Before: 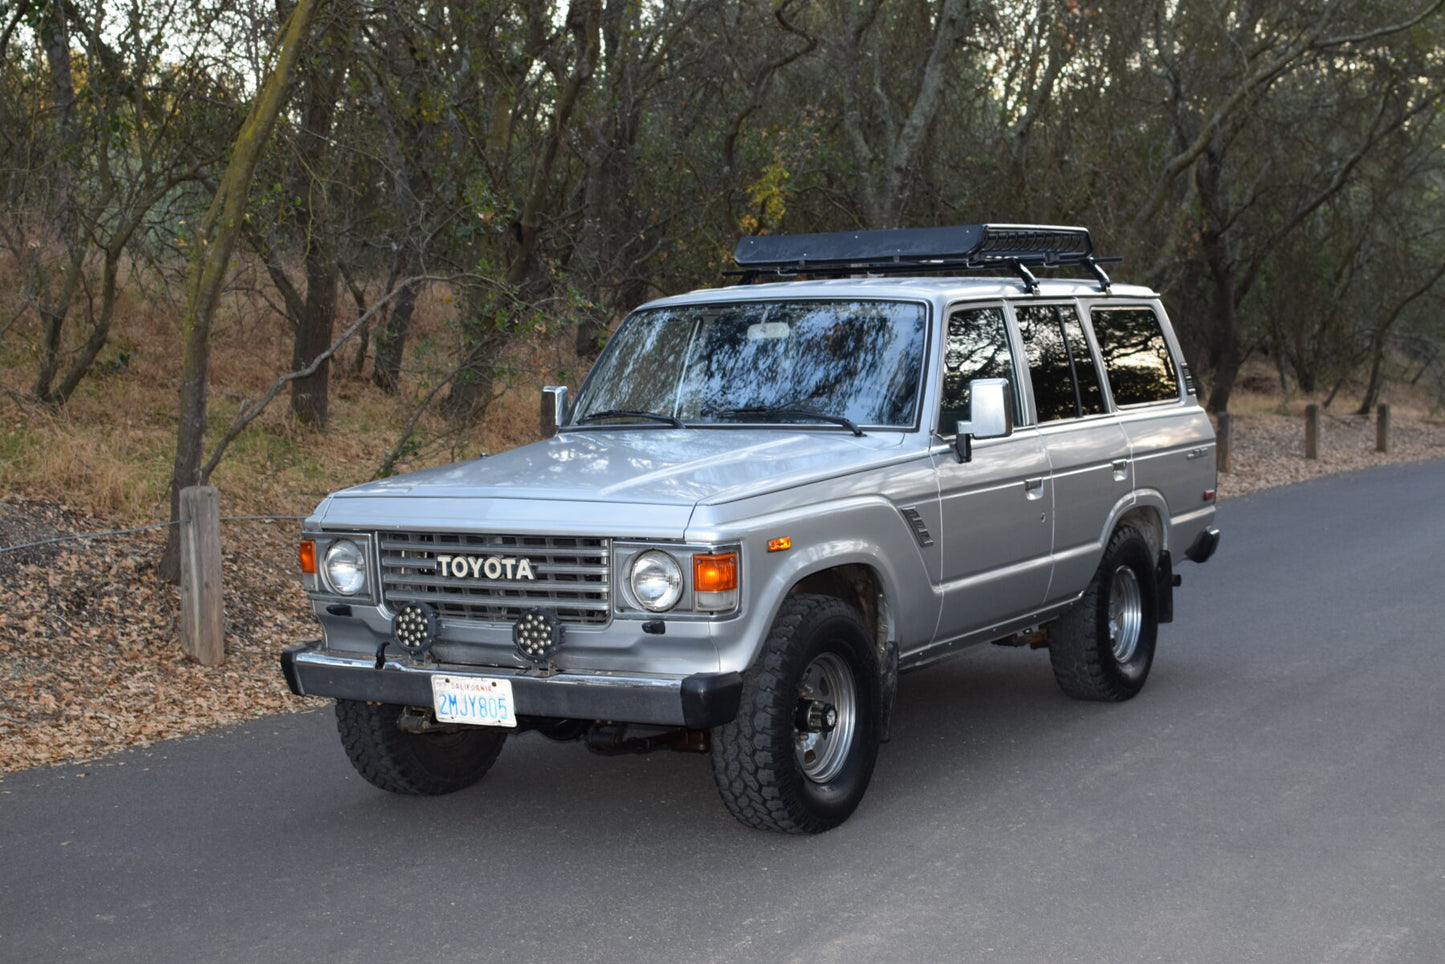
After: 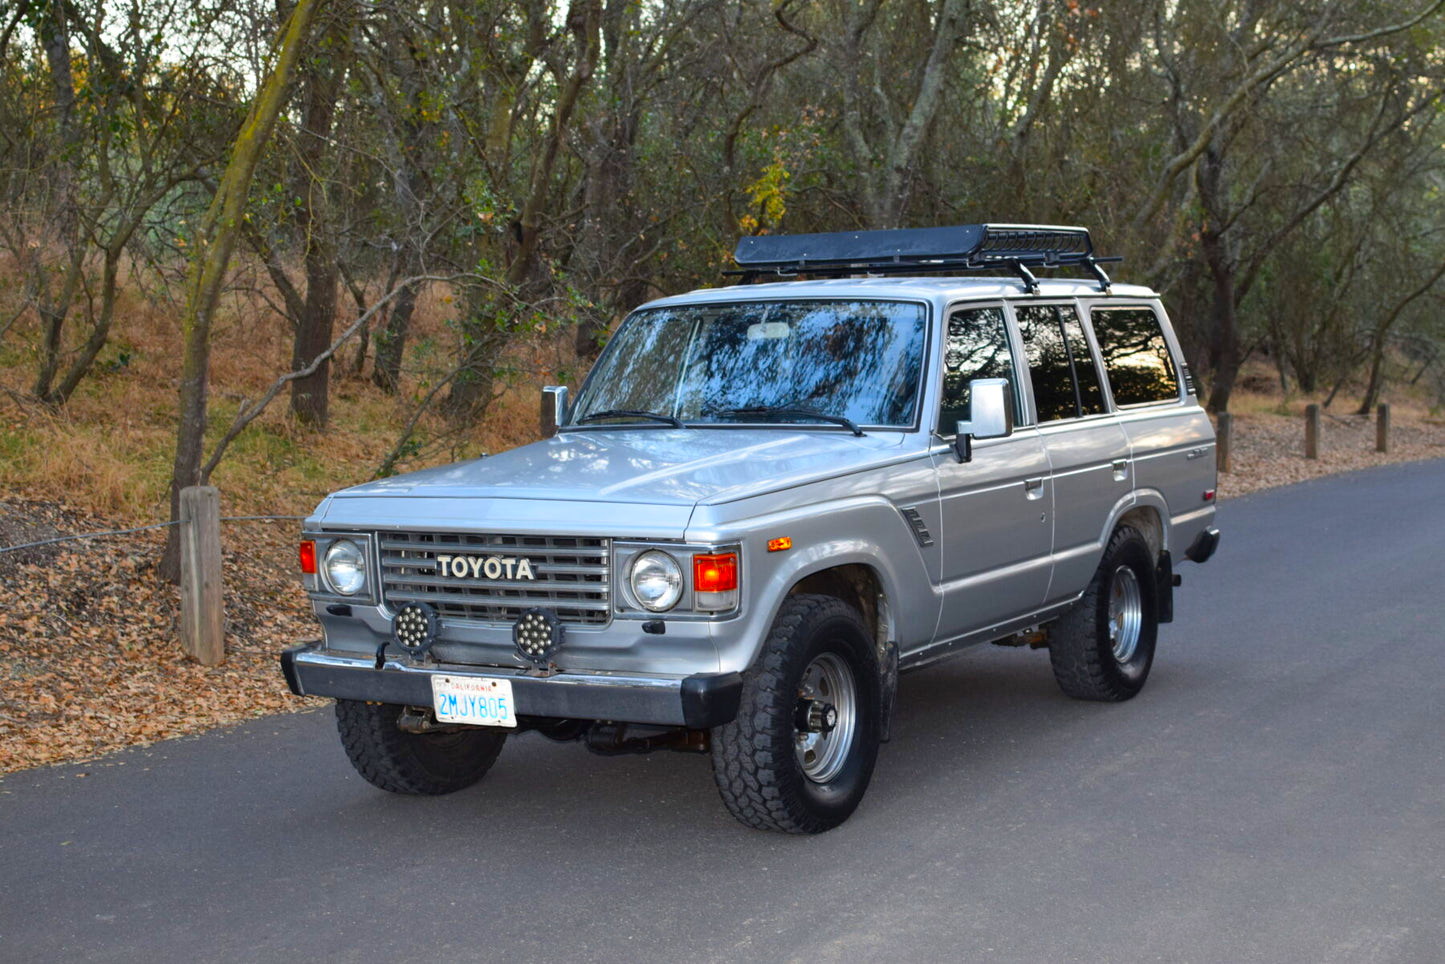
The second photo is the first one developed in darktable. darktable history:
shadows and highlights: shadows 60, soften with gaussian
contrast brightness saturation: saturation 0.5
